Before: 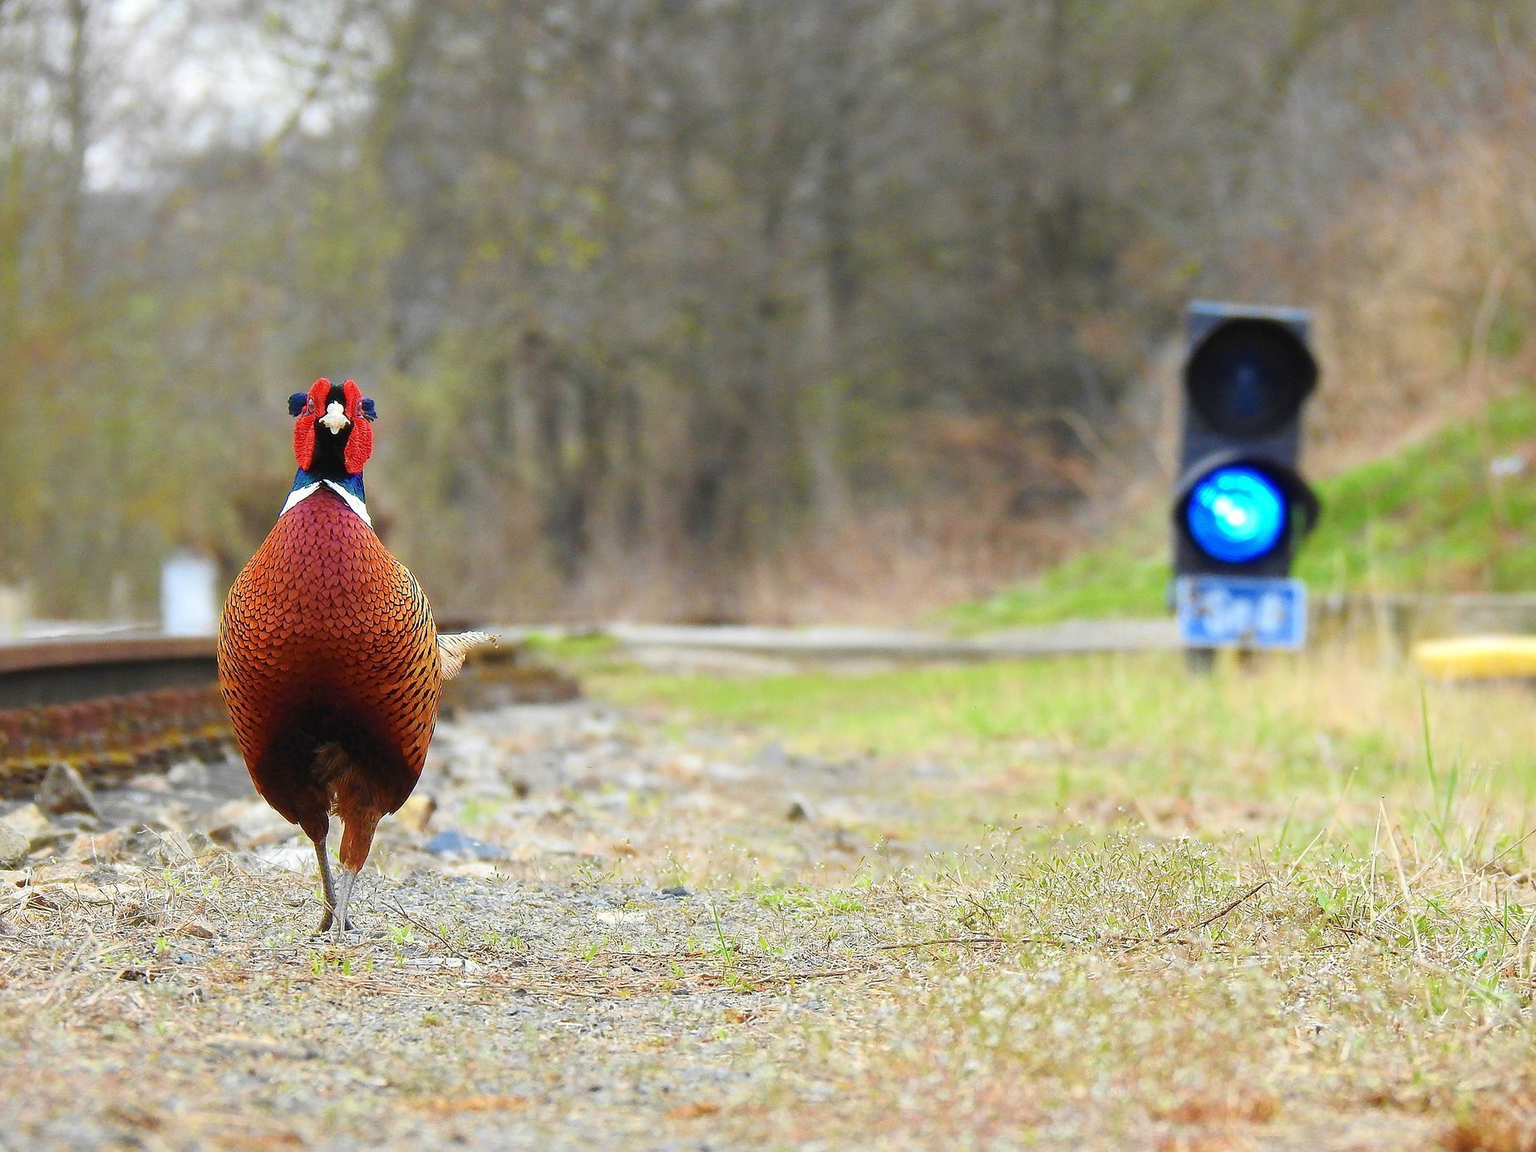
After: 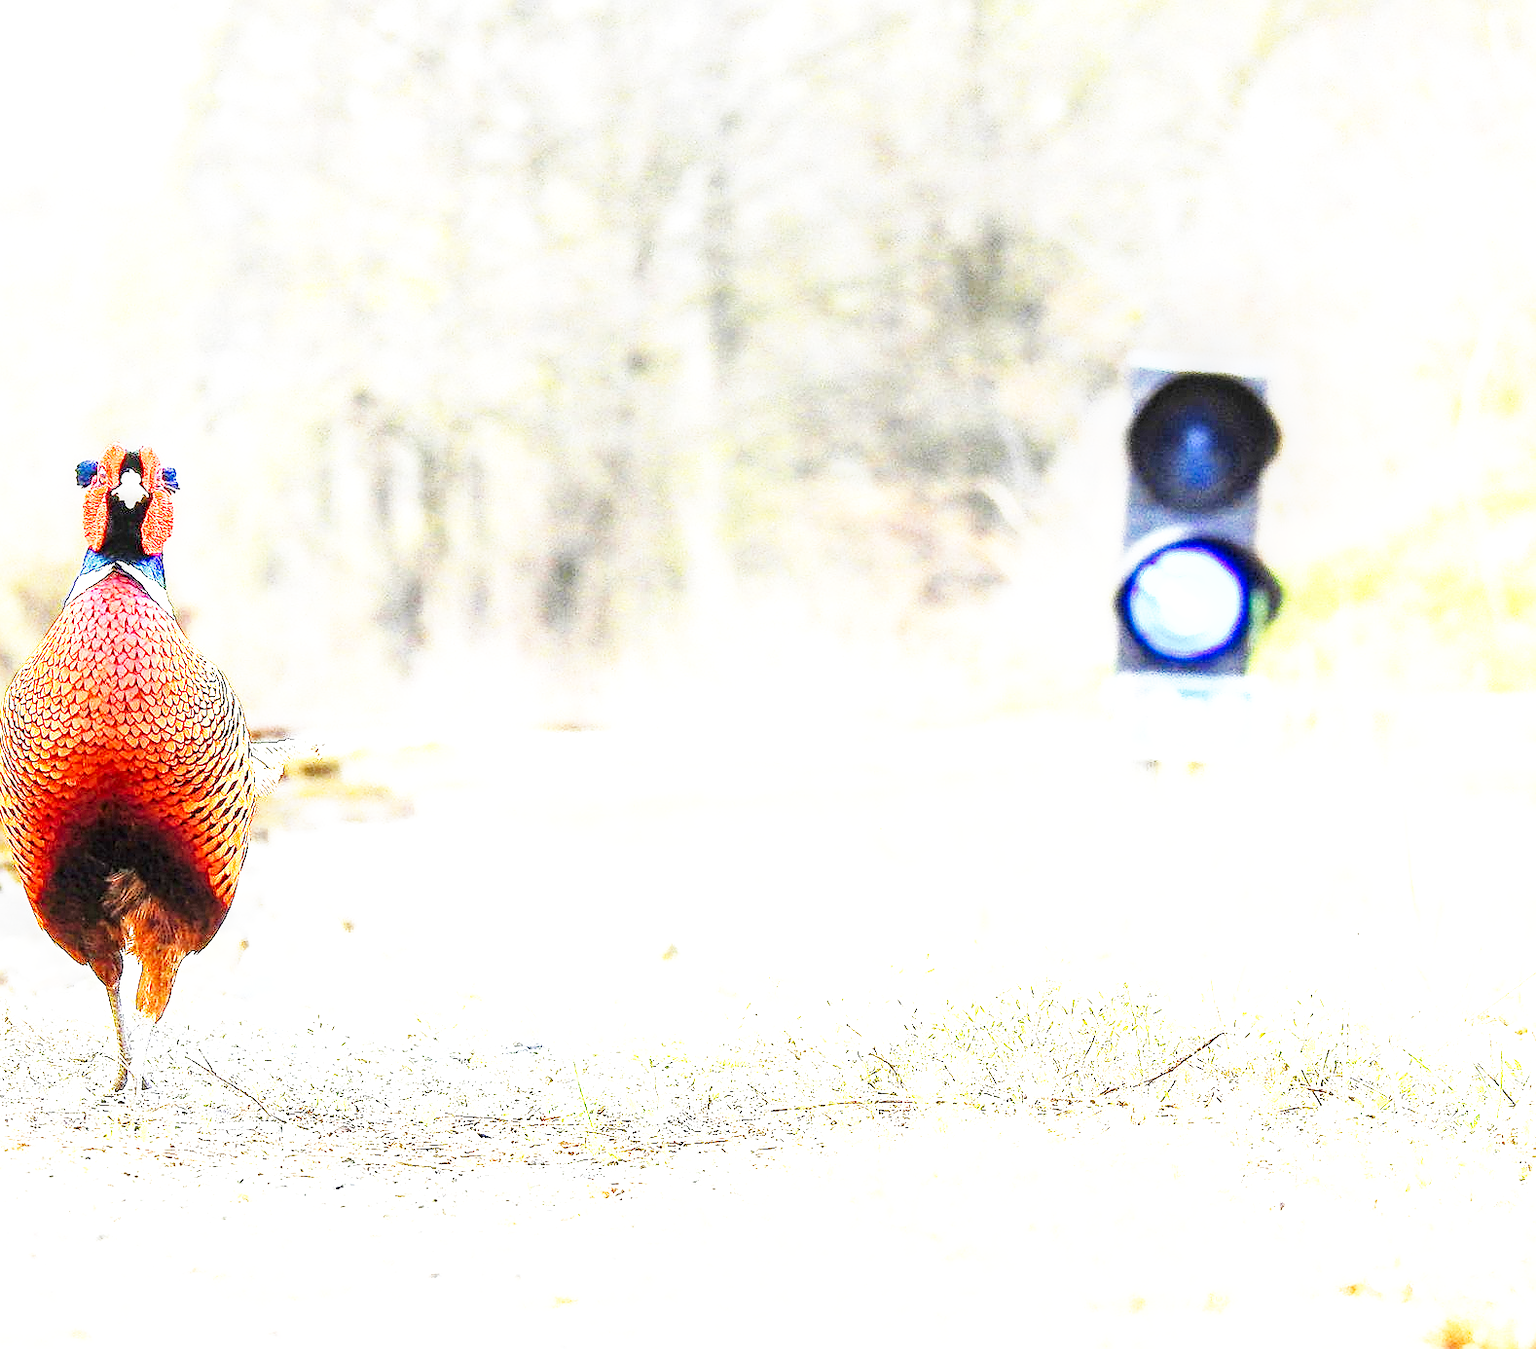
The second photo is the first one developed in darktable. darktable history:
crop and rotate: left 14.583%
exposure: exposure 1.524 EV, compensate highlight preservation false
shadows and highlights: shadows 25.6, highlights -23.75
local contrast: highlights 41%, shadows 60%, detail 137%, midtone range 0.511
base curve: curves: ch0 [(0, 0) (0.007, 0.004) (0.027, 0.03) (0.046, 0.07) (0.207, 0.54) (0.442, 0.872) (0.673, 0.972) (1, 1)], preserve colors none
tone equalizer: -8 EV -0.427 EV, -7 EV -0.37 EV, -6 EV -0.357 EV, -5 EV -0.244 EV, -3 EV 0.242 EV, -2 EV 0.357 EV, -1 EV 0.373 EV, +0 EV 0.432 EV
sharpen: on, module defaults
